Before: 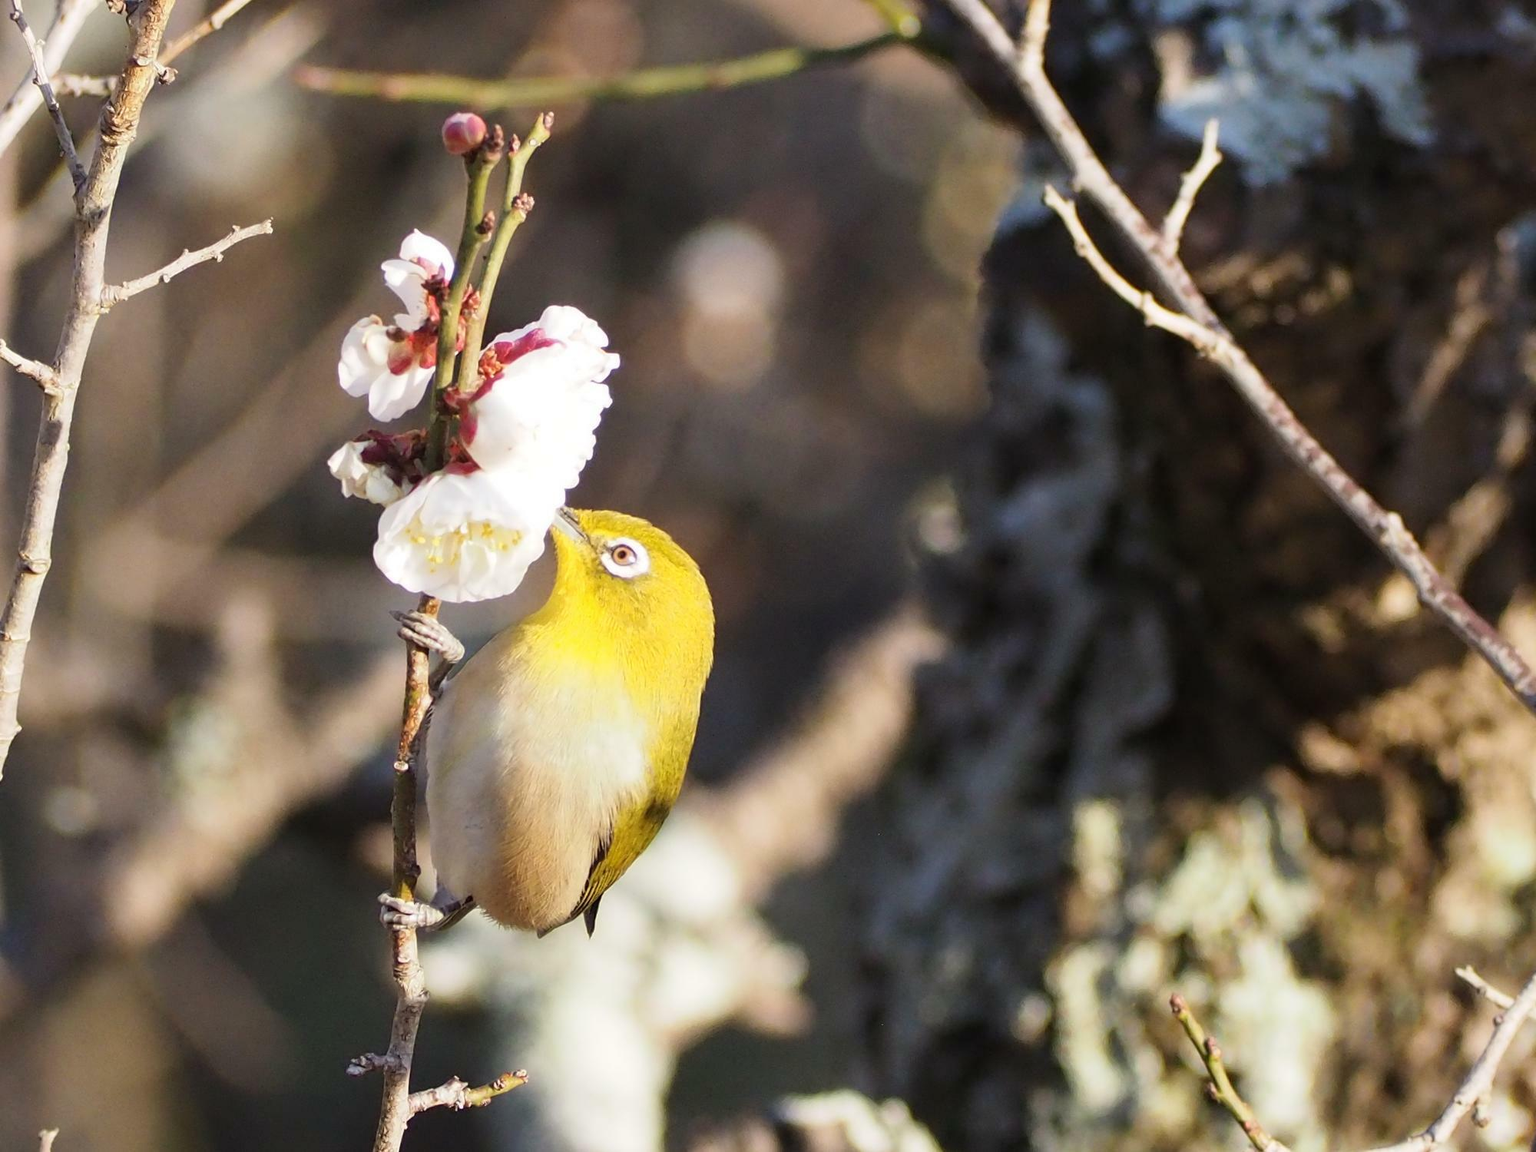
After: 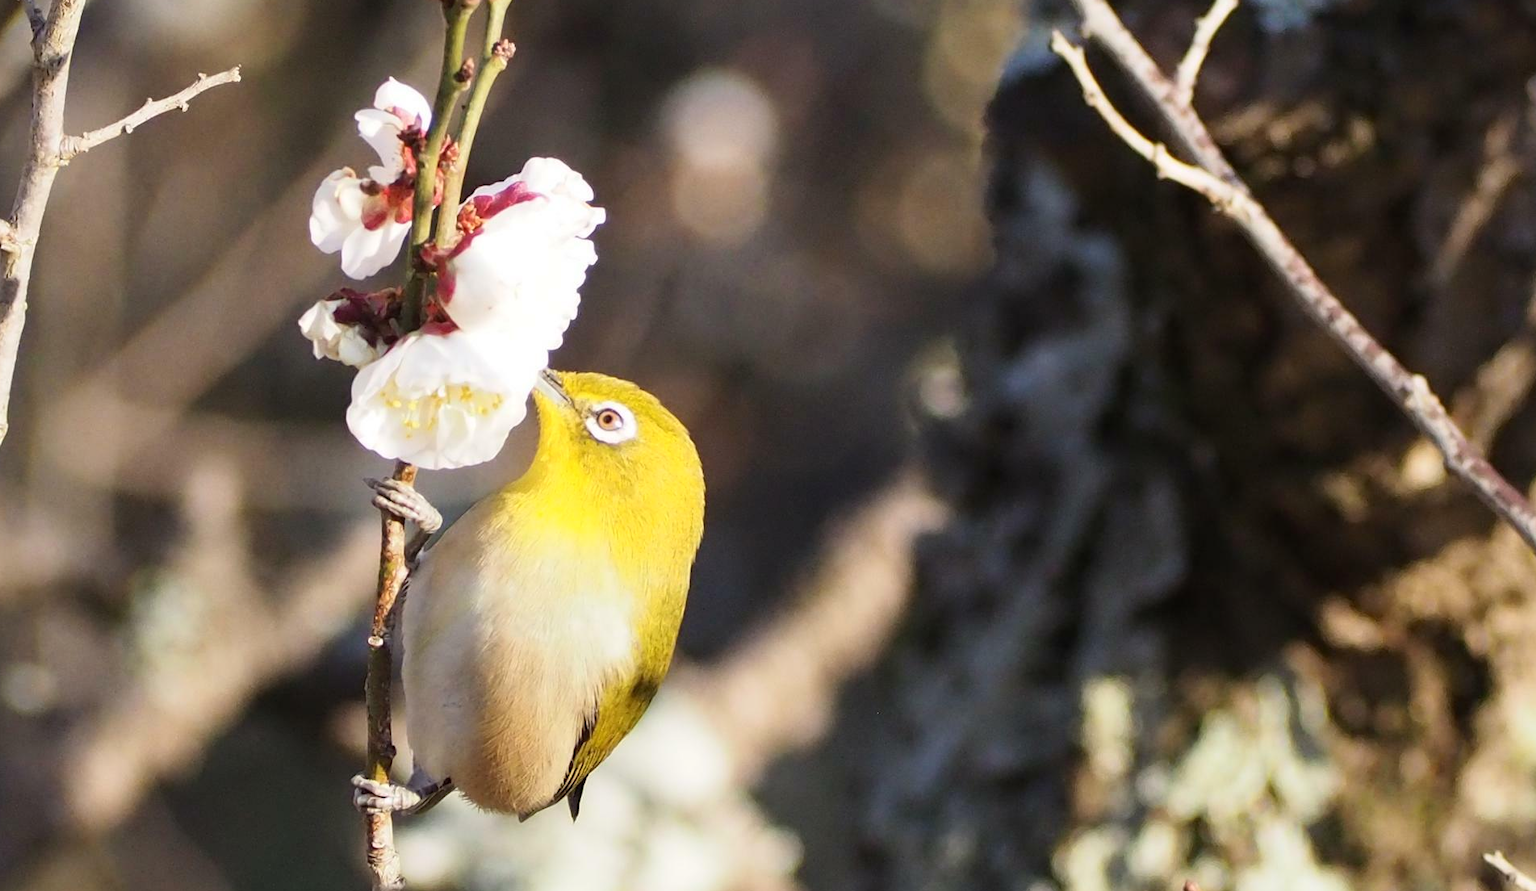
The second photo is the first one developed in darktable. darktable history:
crop and rotate: left 2.853%, top 13.538%, right 1.963%, bottom 12.793%
contrast brightness saturation: contrast 0.1, brightness 0.015, saturation 0.018
